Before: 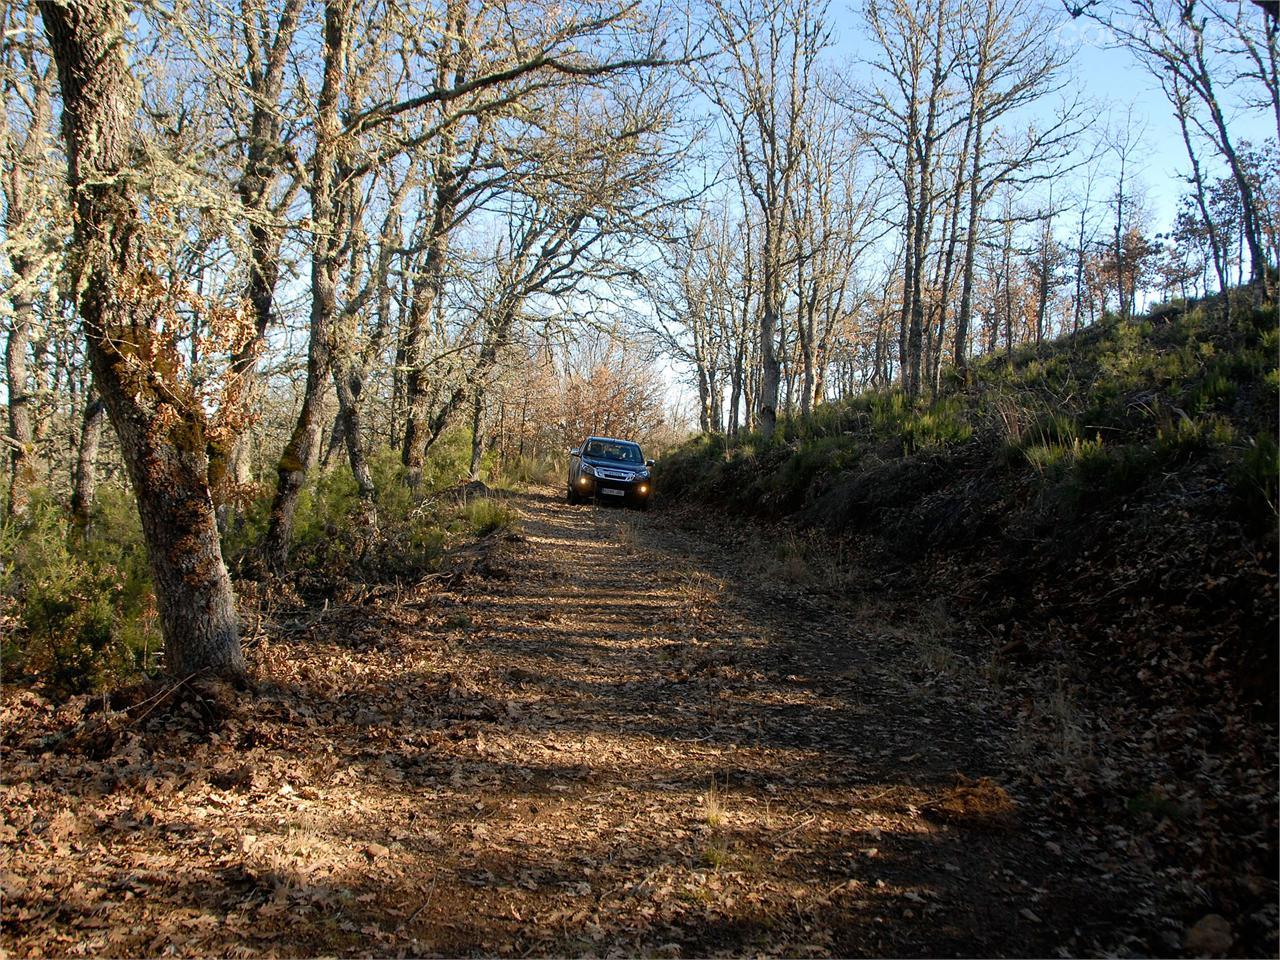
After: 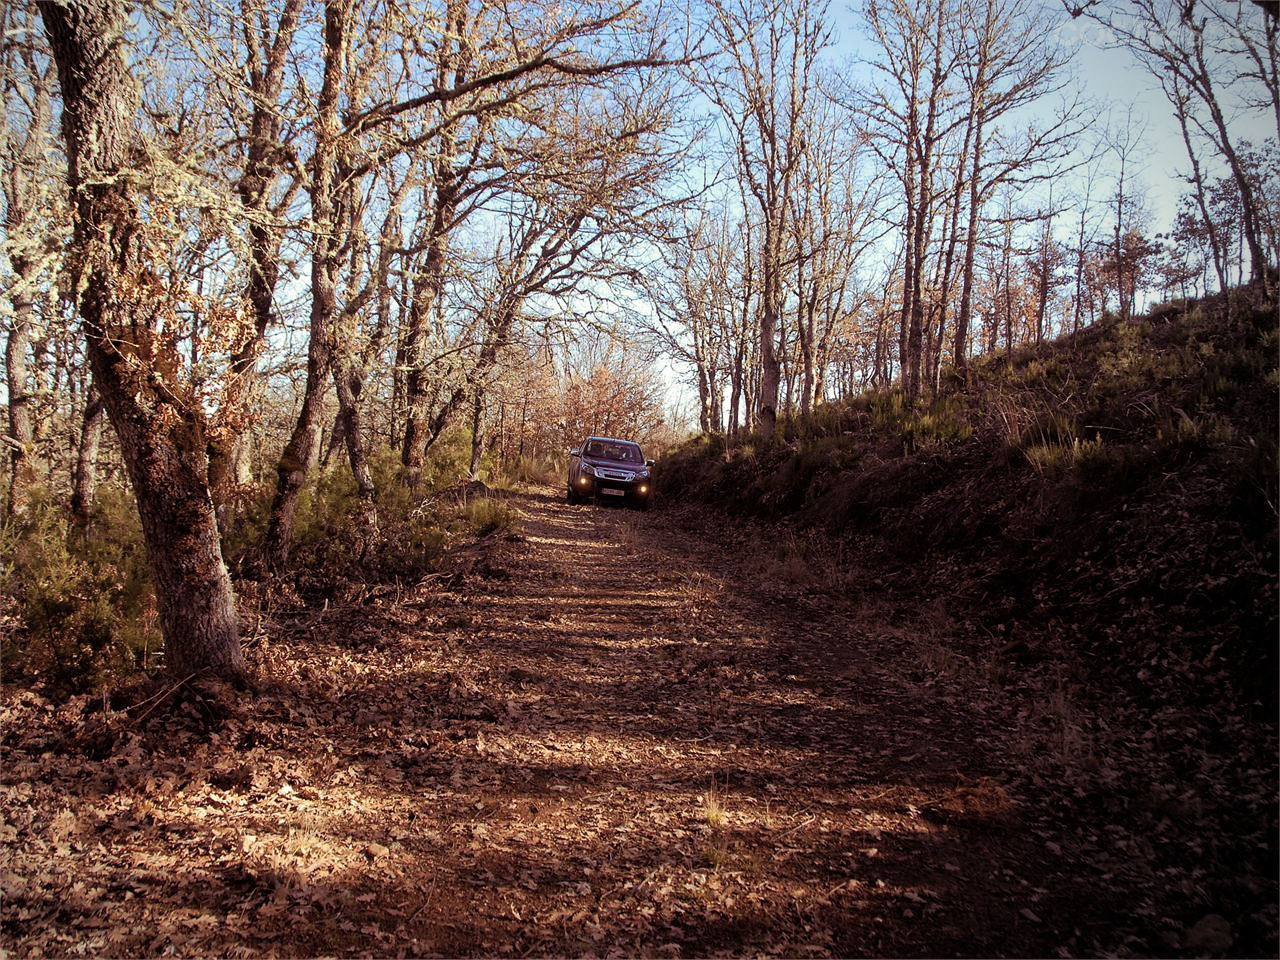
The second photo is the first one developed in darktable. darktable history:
color balance rgb: perceptual saturation grading › global saturation 20%, perceptual saturation grading › highlights -25%, perceptual saturation grading › shadows 25%
vignetting: center (-0.15, 0.013)
split-toning: on, module defaults
